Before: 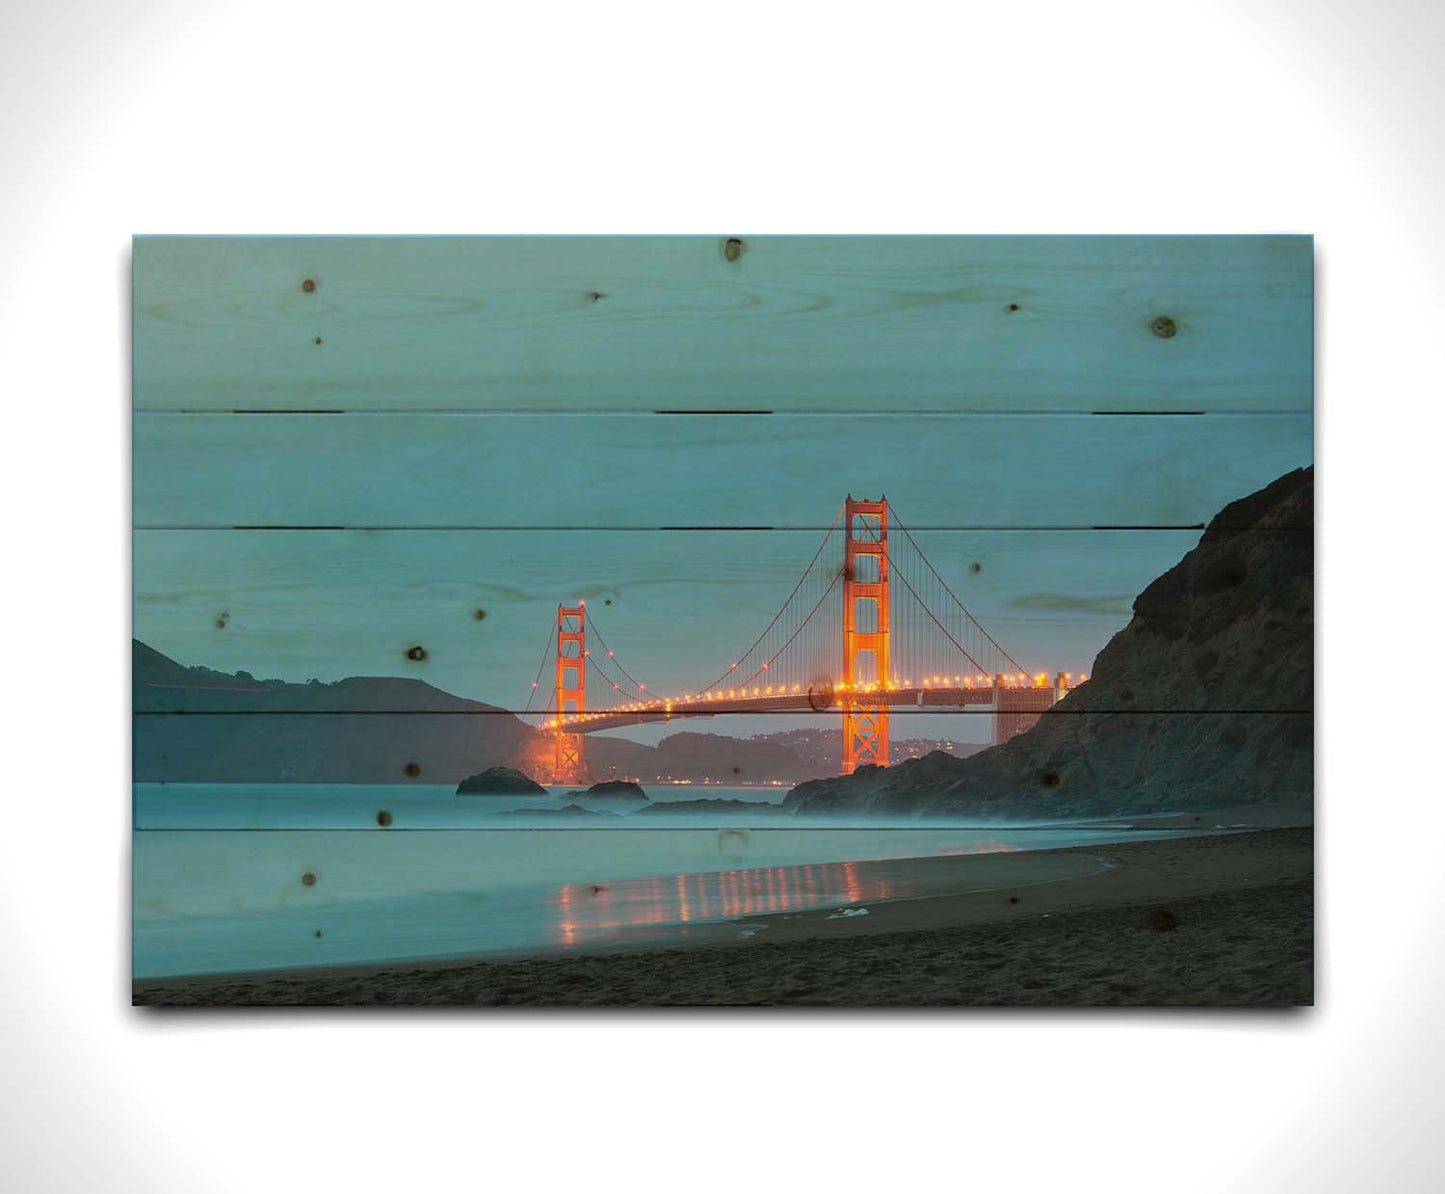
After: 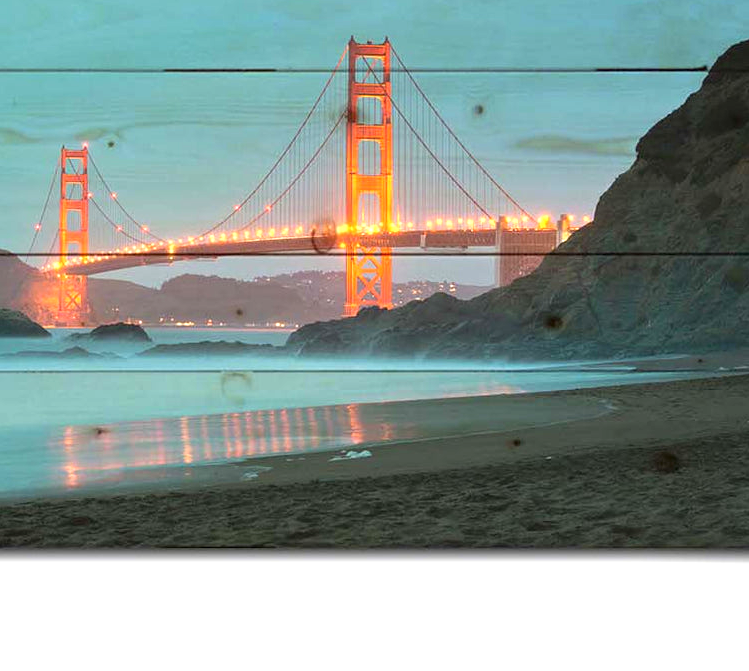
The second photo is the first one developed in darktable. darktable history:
crop: left 34.434%, top 38.365%, right 13.727%, bottom 5.412%
exposure: exposure 1 EV, compensate highlight preservation false
